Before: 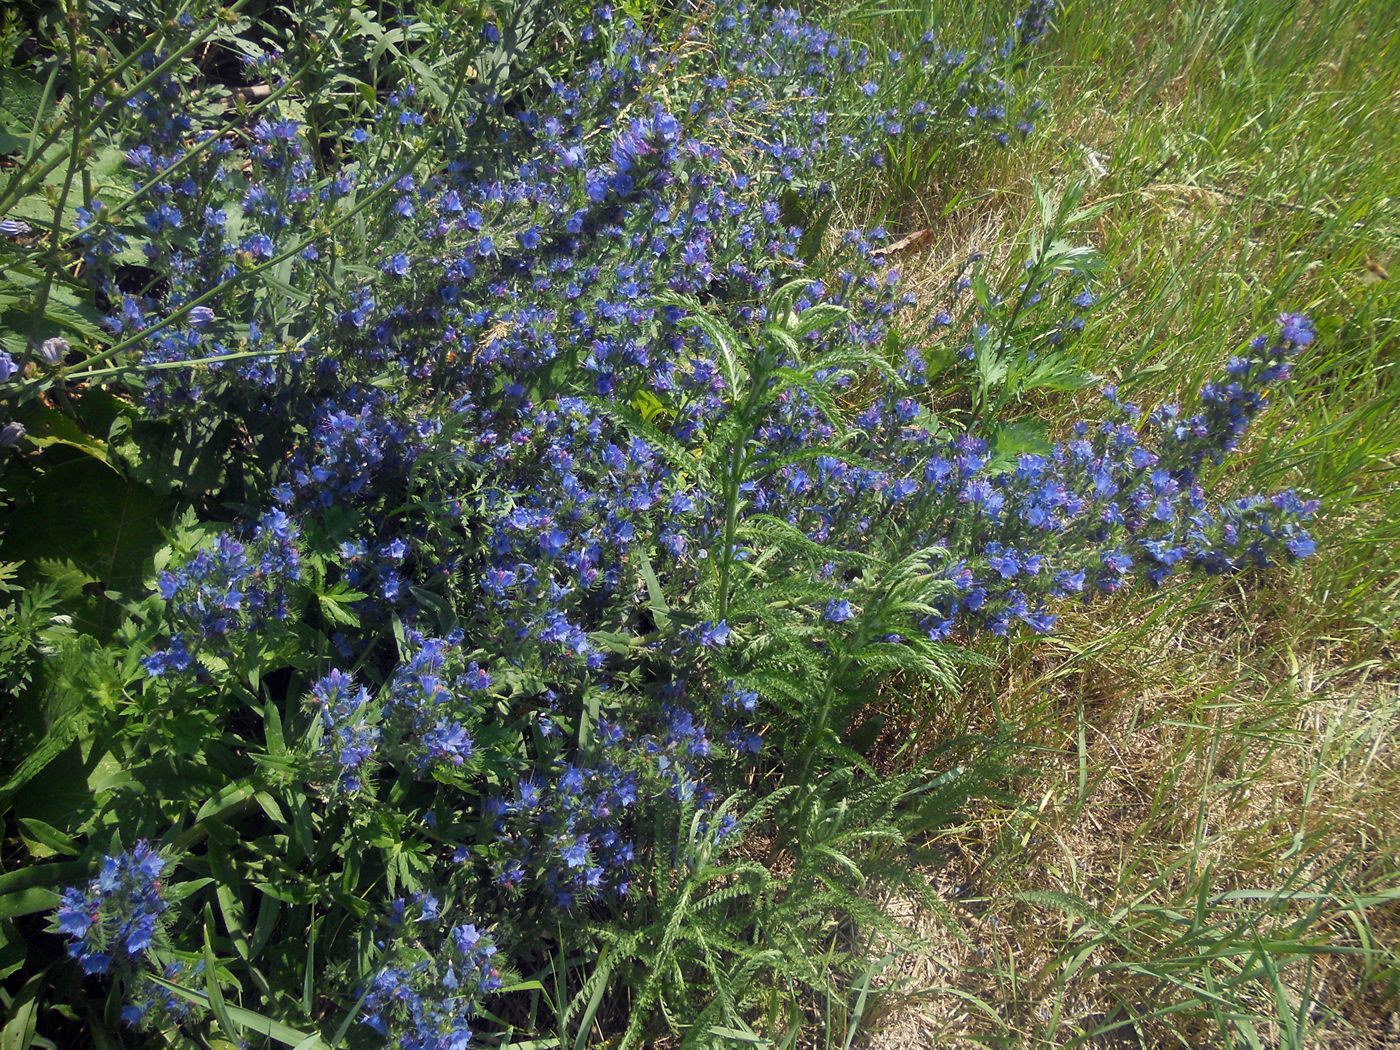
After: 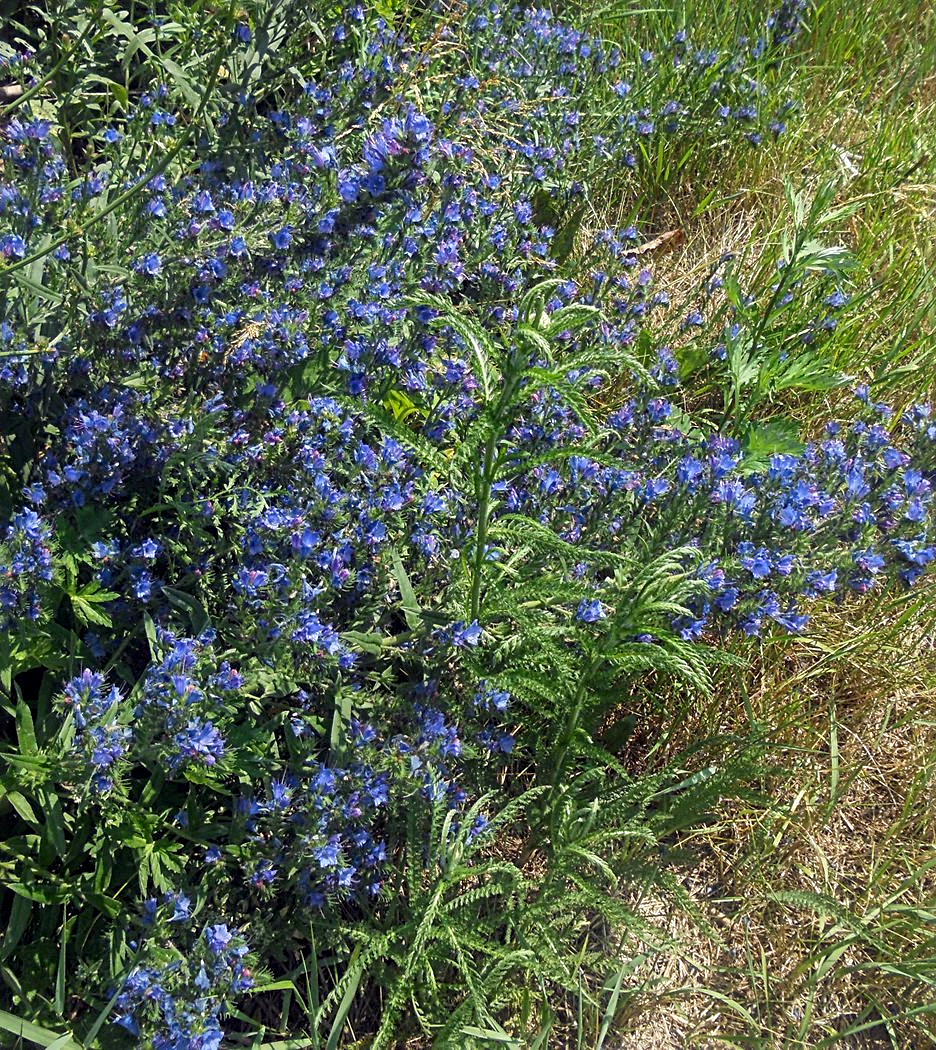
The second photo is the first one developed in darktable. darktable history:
crop and rotate: left 17.755%, right 15.354%
local contrast: on, module defaults
sharpen: radius 3.091
contrast brightness saturation: saturation 0.101
